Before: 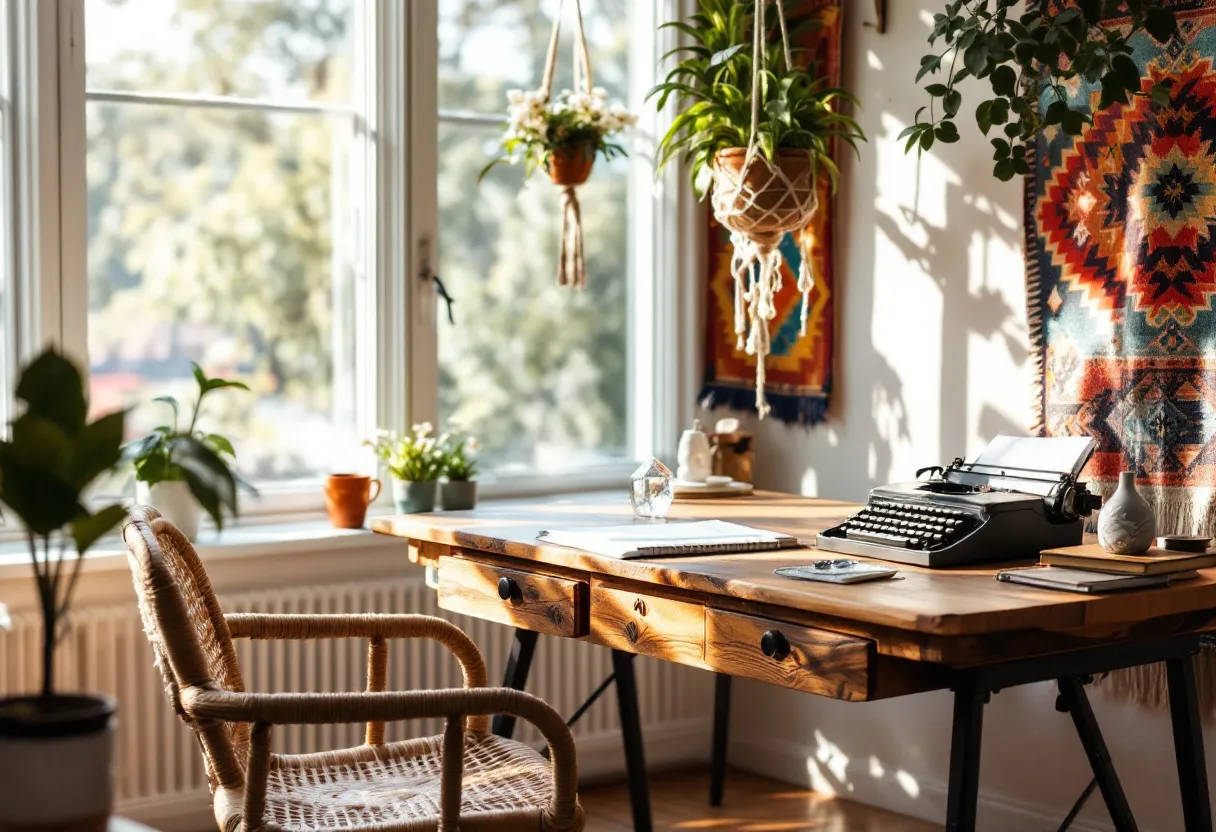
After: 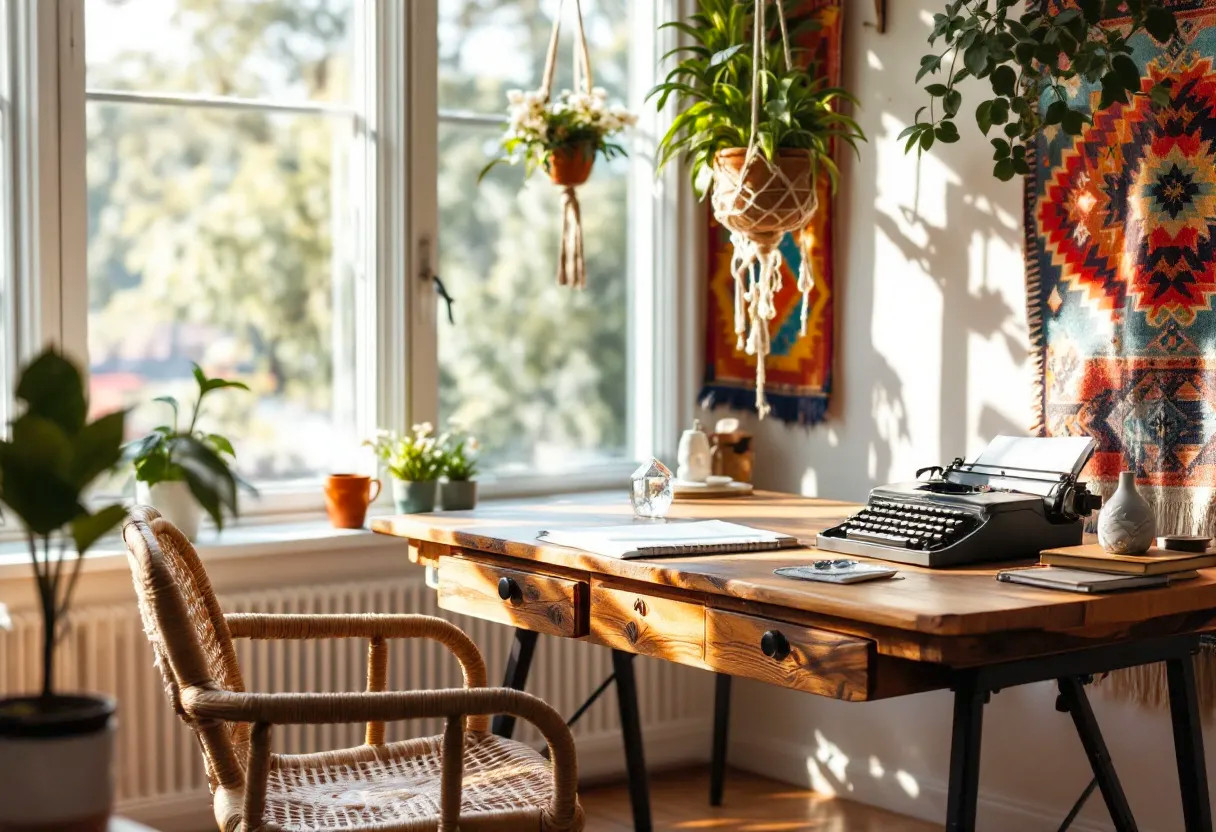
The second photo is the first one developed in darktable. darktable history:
shadows and highlights: shadows 43.06, highlights 6.94
contrast brightness saturation: saturation 0.1
